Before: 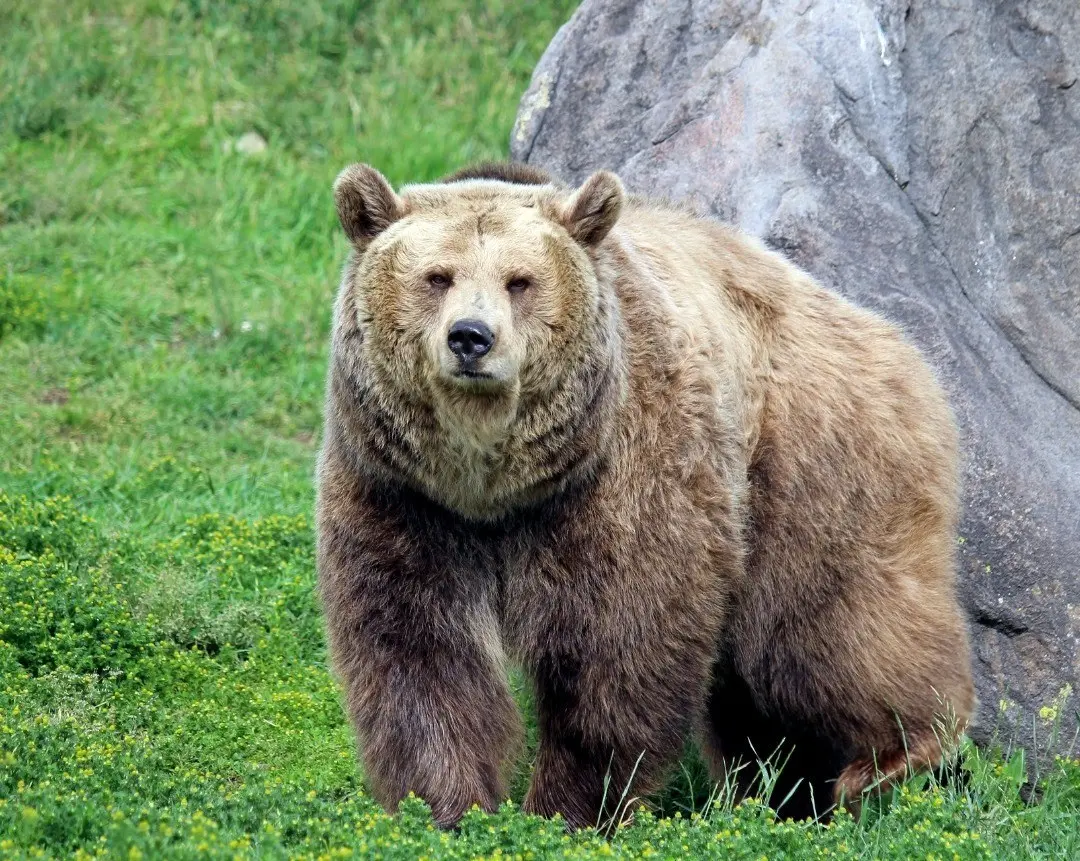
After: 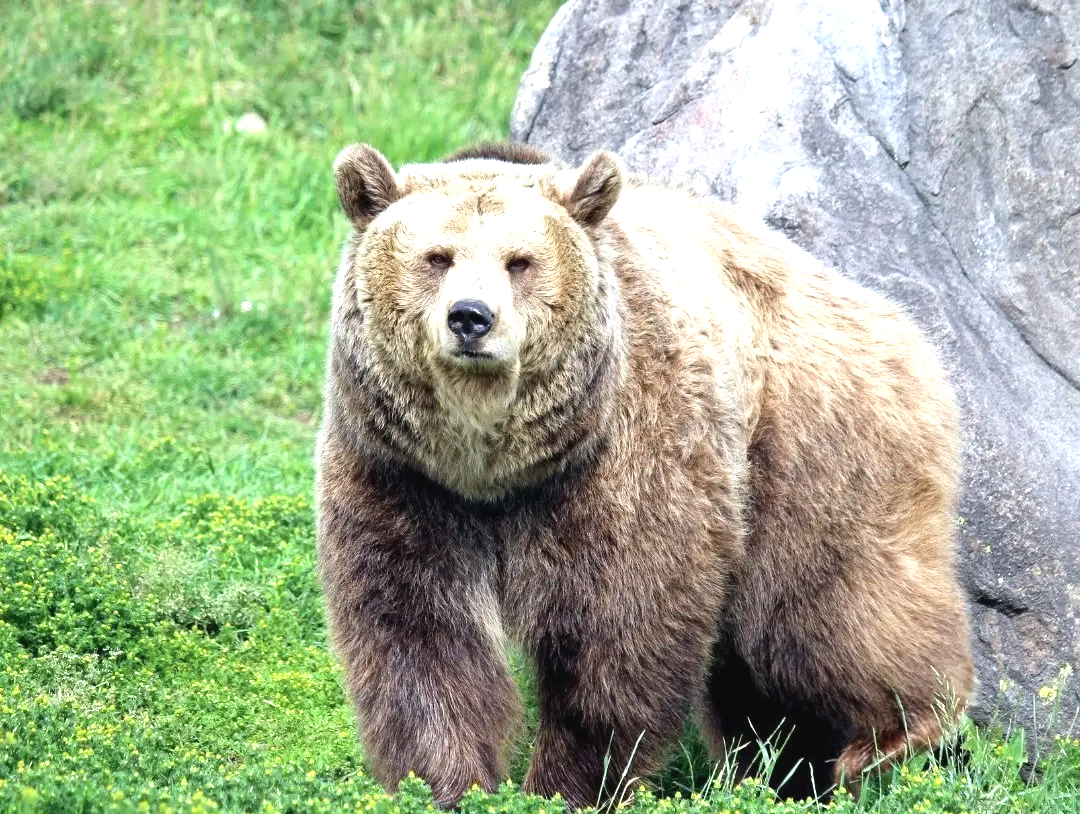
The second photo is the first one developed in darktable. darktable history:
crop and rotate: top 2.382%, bottom 3.041%
contrast brightness saturation: contrast -0.067, brightness -0.031, saturation -0.114
exposure: exposure 1 EV, compensate exposure bias true, compensate highlight preservation false
